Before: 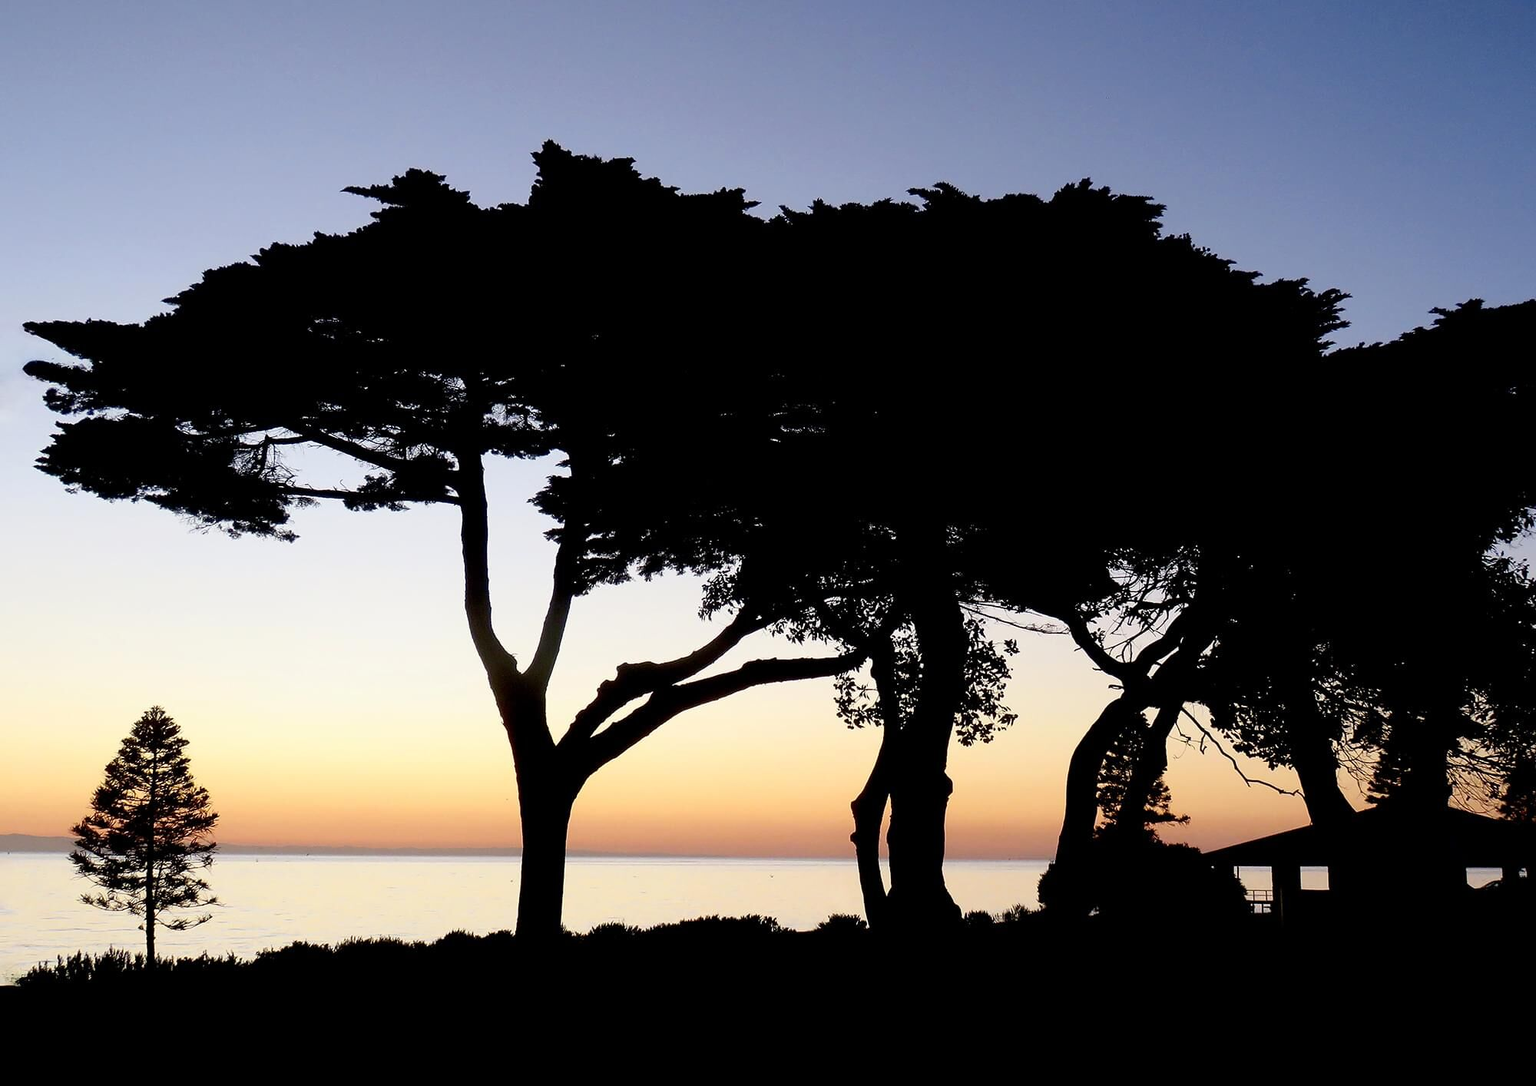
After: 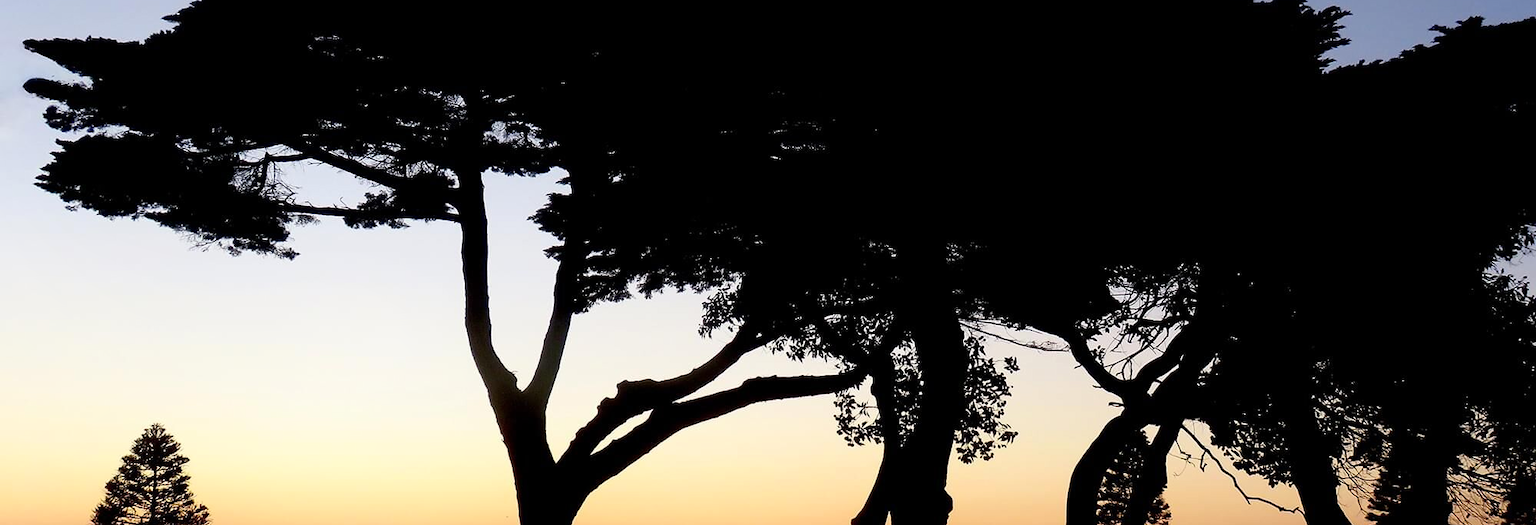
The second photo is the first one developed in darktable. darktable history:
crop and rotate: top 26.056%, bottom 25.543%
shadows and highlights: radius 93.07, shadows -14.46, white point adjustment 0.23, highlights 31.48, compress 48.23%, highlights color adjustment 52.79%, soften with gaussian
